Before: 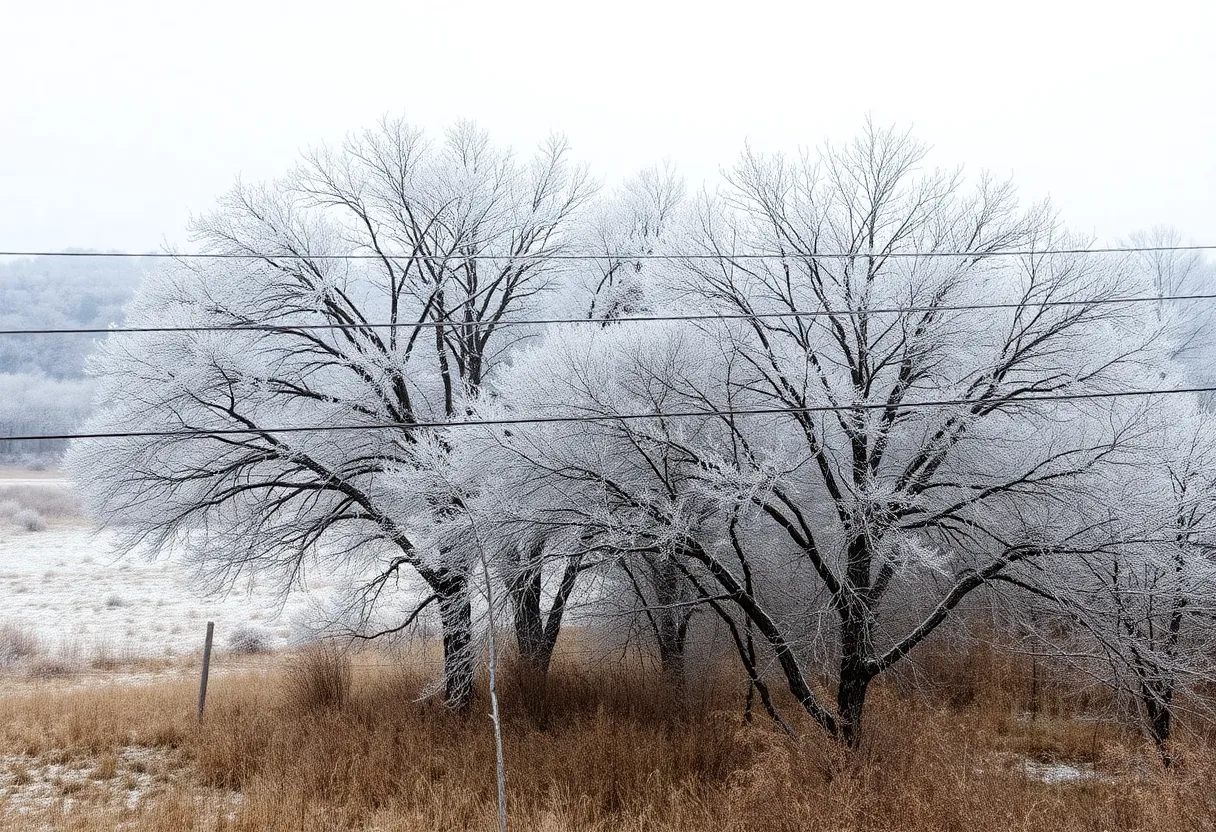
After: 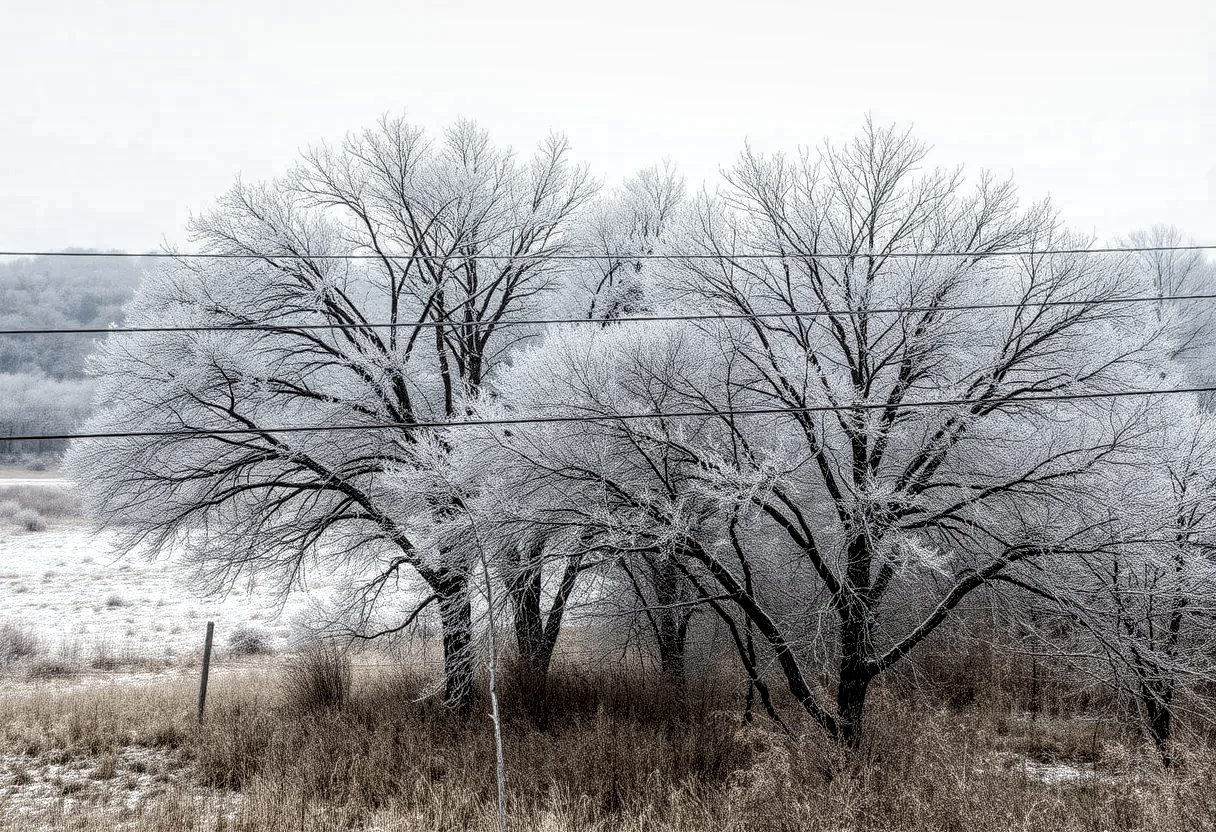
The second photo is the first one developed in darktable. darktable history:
local contrast: highlights 77%, shadows 56%, detail 174%, midtone range 0.421
color zones: curves: ch0 [(0.25, 0.667) (0.758, 0.368)]; ch1 [(0.215, 0.245) (0.761, 0.373)]; ch2 [(0.247, 0.554) (0.761, 0.436)]
contrast brightness saturation: contrast -0.076, brightness -0.042, saturation -0.111
